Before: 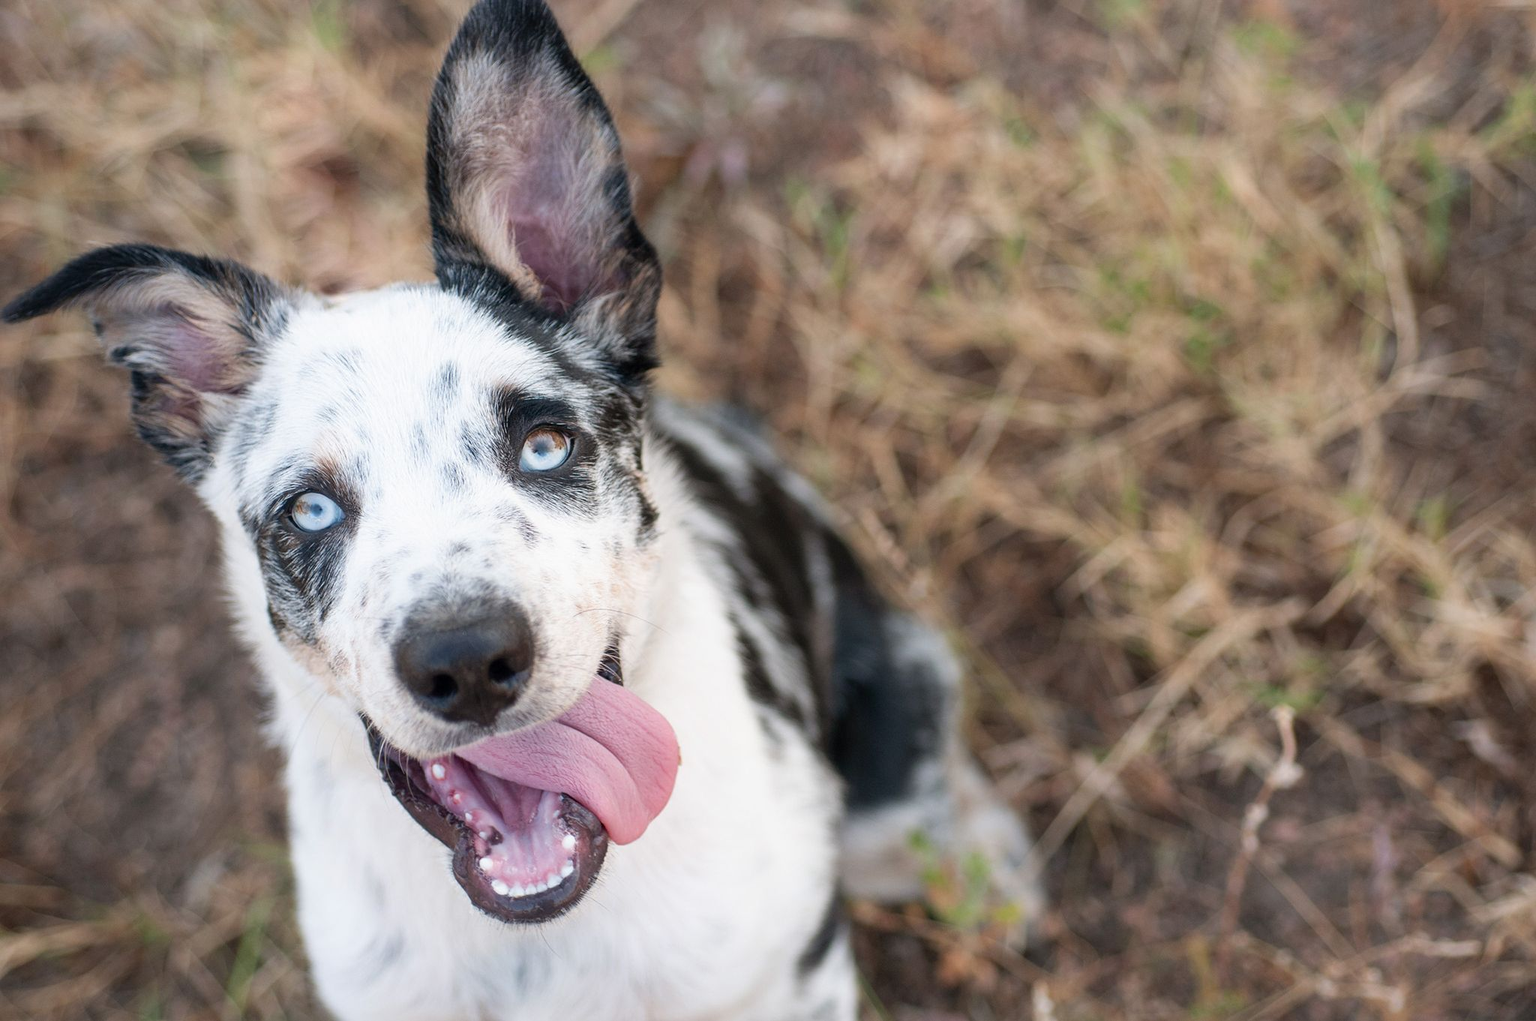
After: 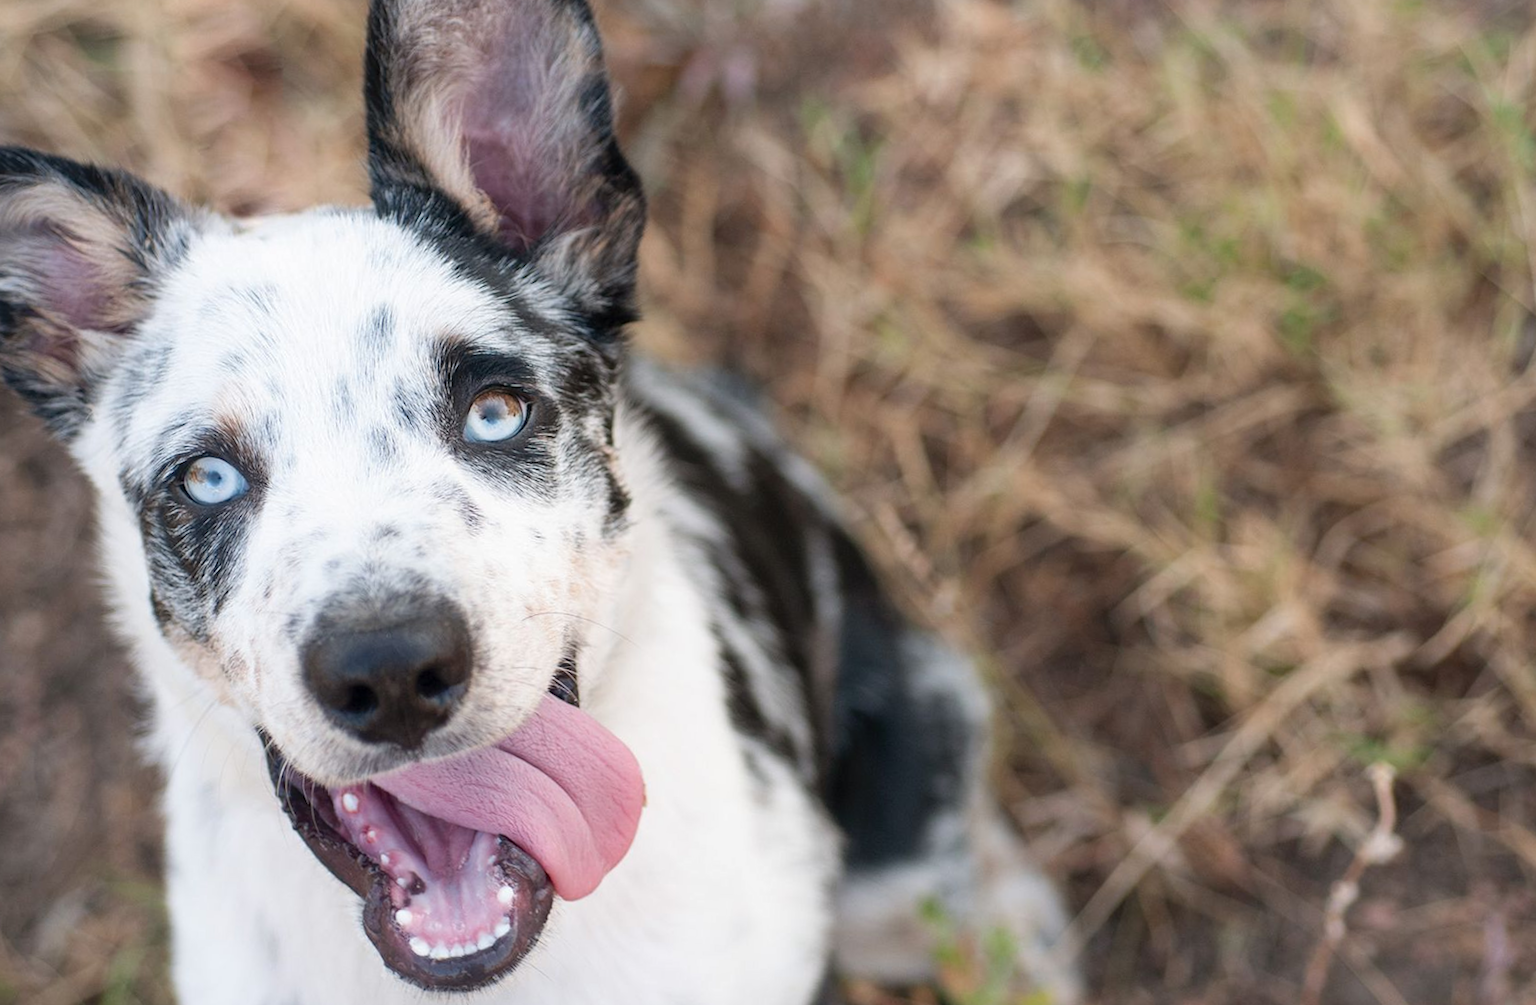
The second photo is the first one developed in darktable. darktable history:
rotate and perspective: rotation -1°, crop left 0.011, crop right 0.989, crop top 0.025, crop bottom 0.975
crop and rotate: angle -3.27°, left 5.211%, top 5.211%, right 4.607%, bottom 4.607%
shadows and highlights: shadows 62.66, white point adjustment 0.37, highlights -34.44, compress 83.82%
